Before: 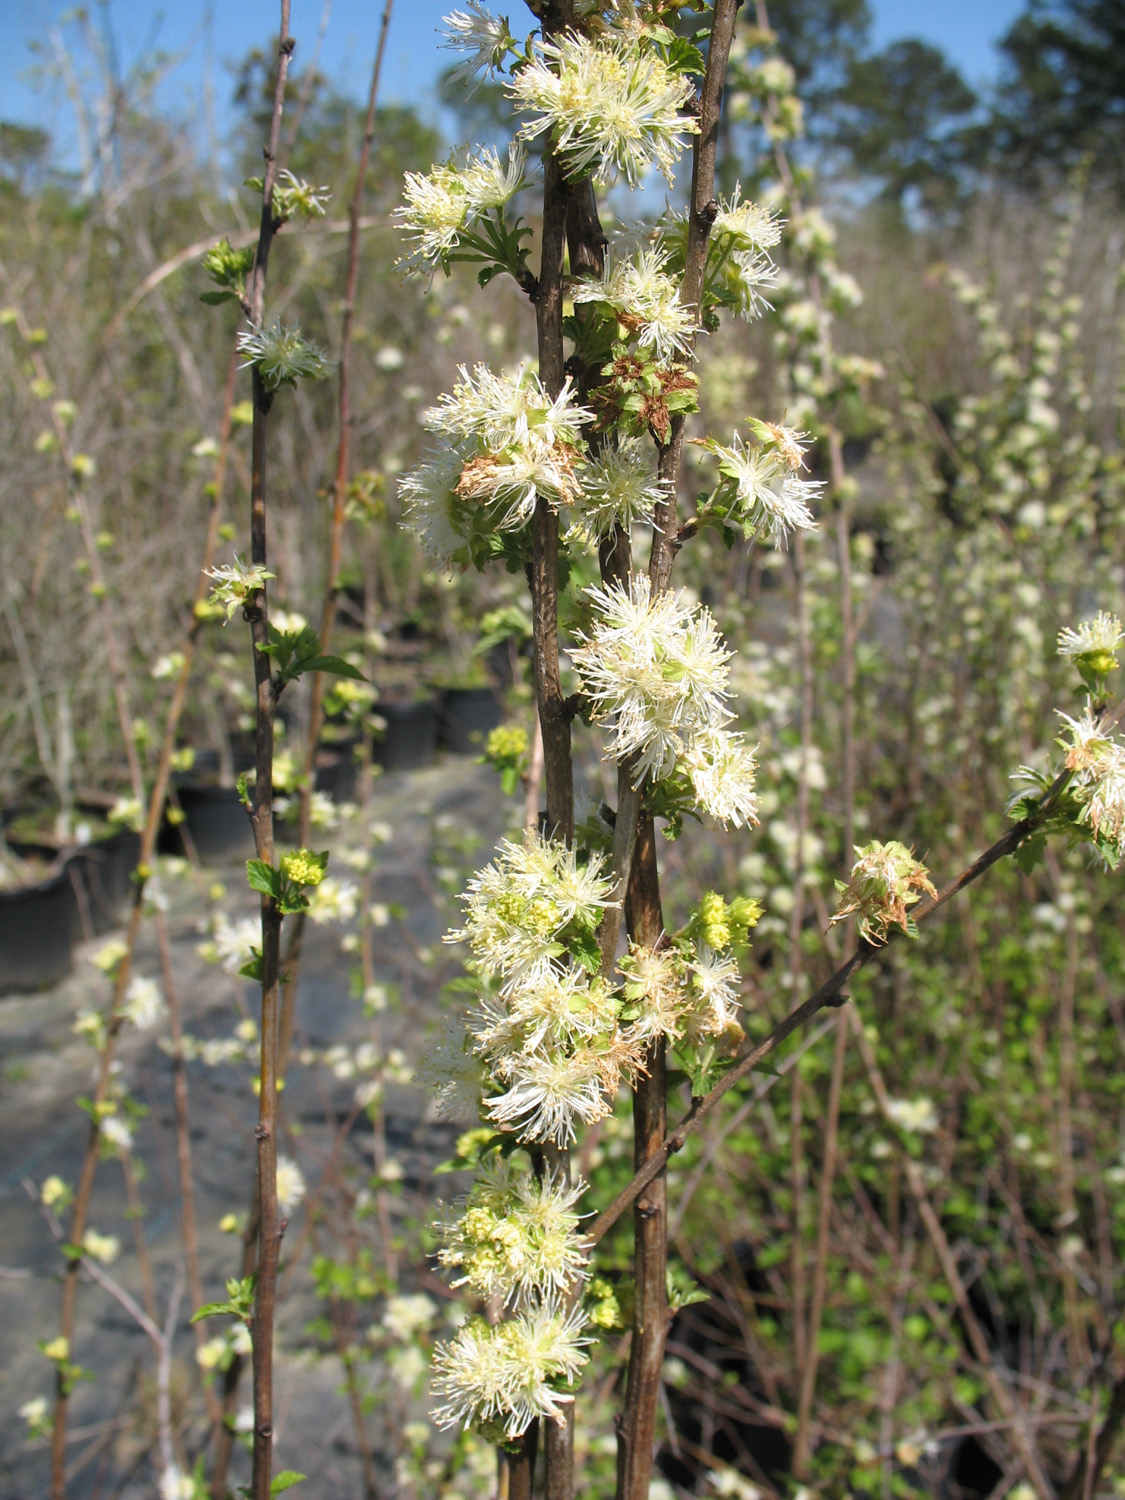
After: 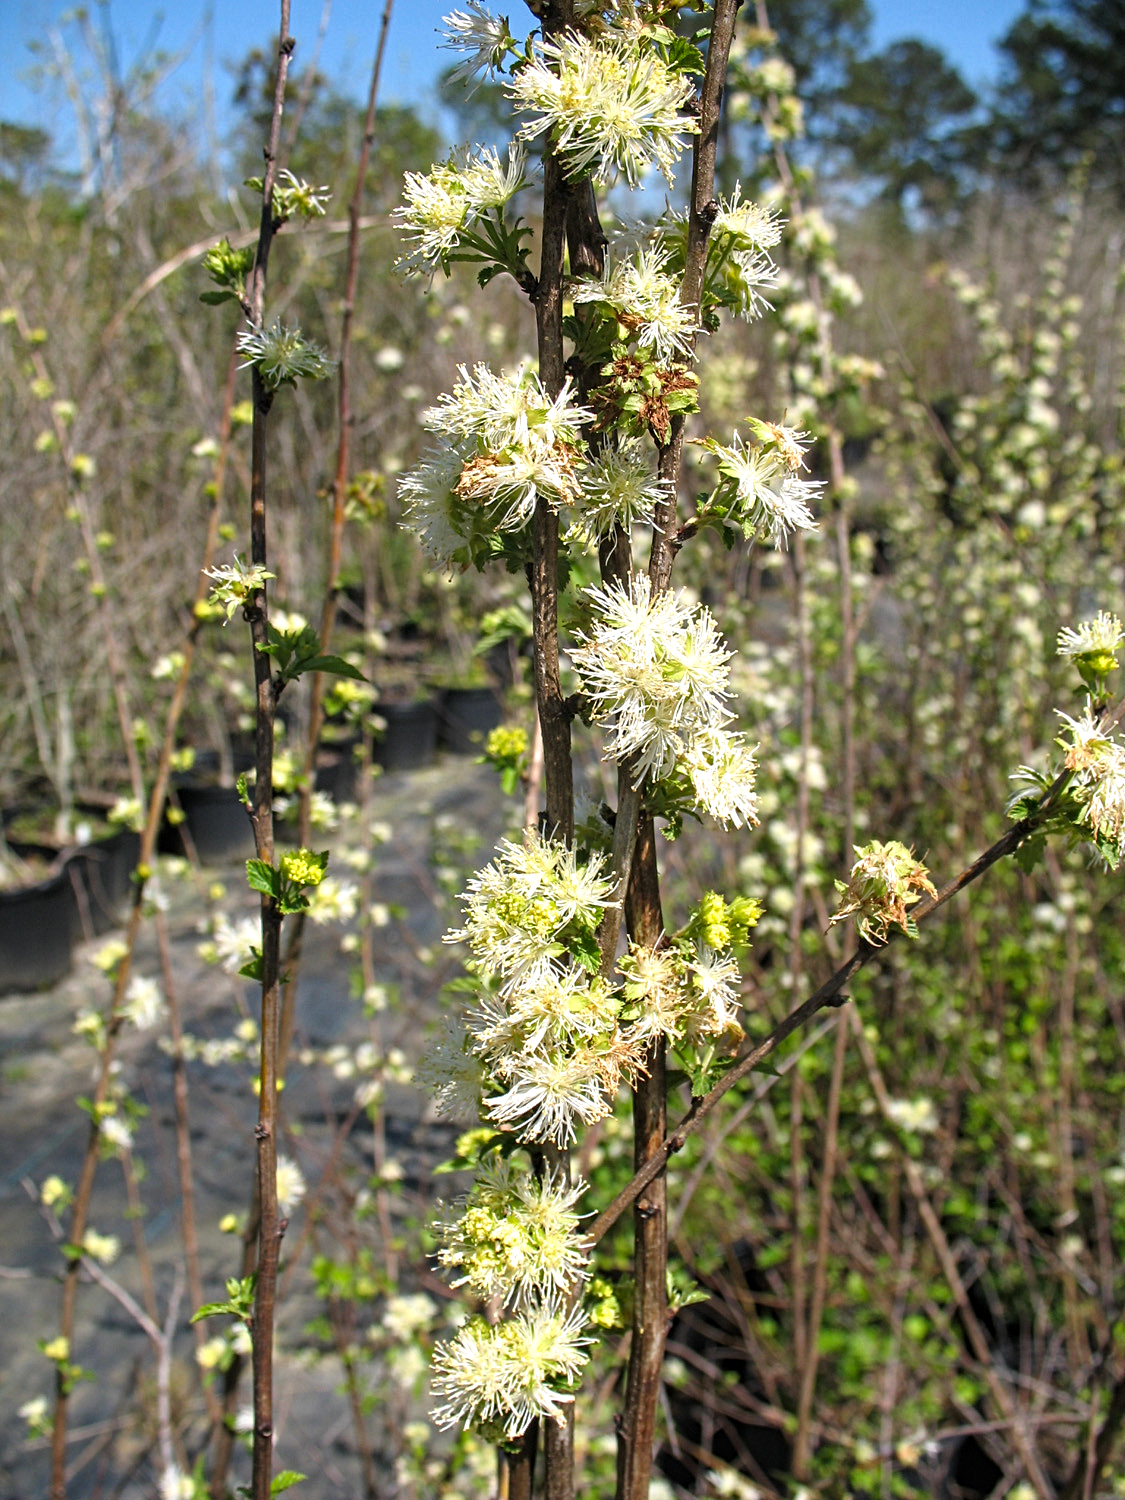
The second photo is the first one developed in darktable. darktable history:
contrast equalizer: y [[0.5, 0.5, 0.5, 0.539, 0.64, 0.611], [0.5 ×6], [0.5 ×6], [0 ×6], [0 ×6]]
color balance: contrast 8.5%, output saturation 105%
